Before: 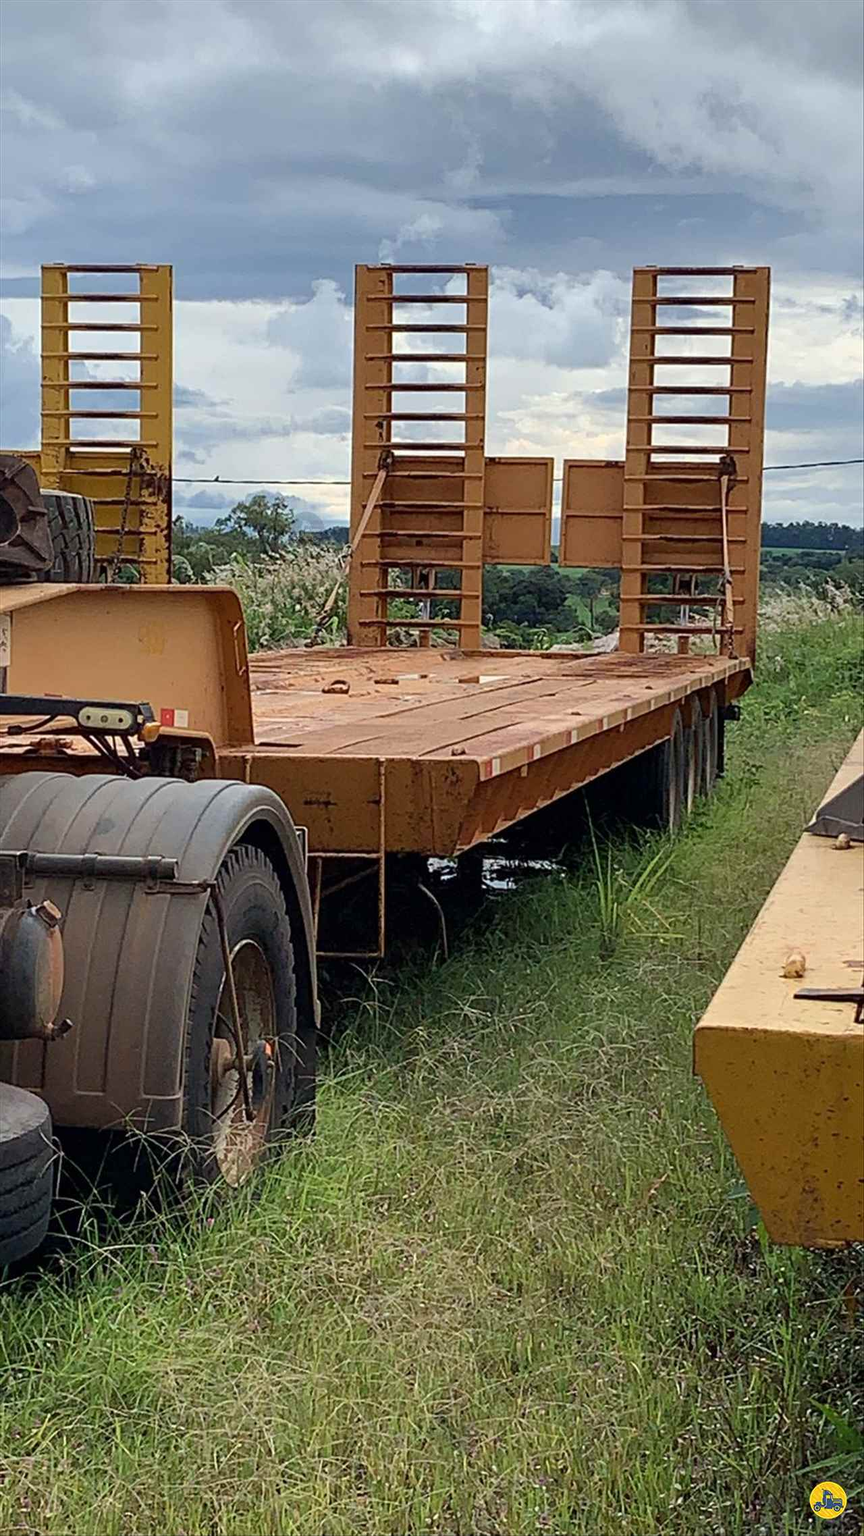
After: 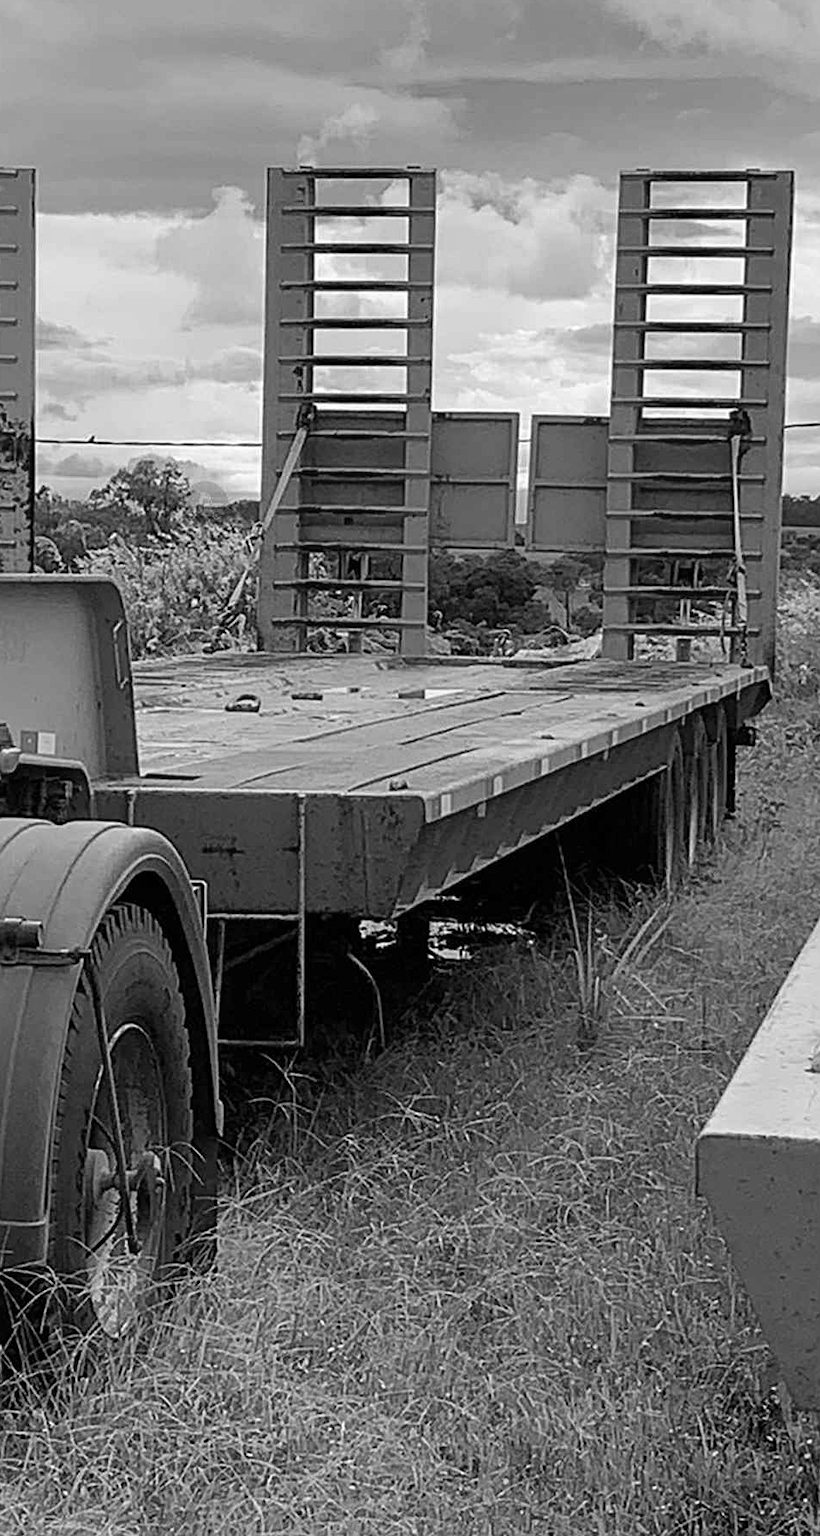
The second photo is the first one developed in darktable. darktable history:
monochrome: on, module defaults
sharpen: radius 1.272, amount 0.305, threshold 0
crop: left 16.768%, top 8.653%, right 8.362%, bottom 12.485%
